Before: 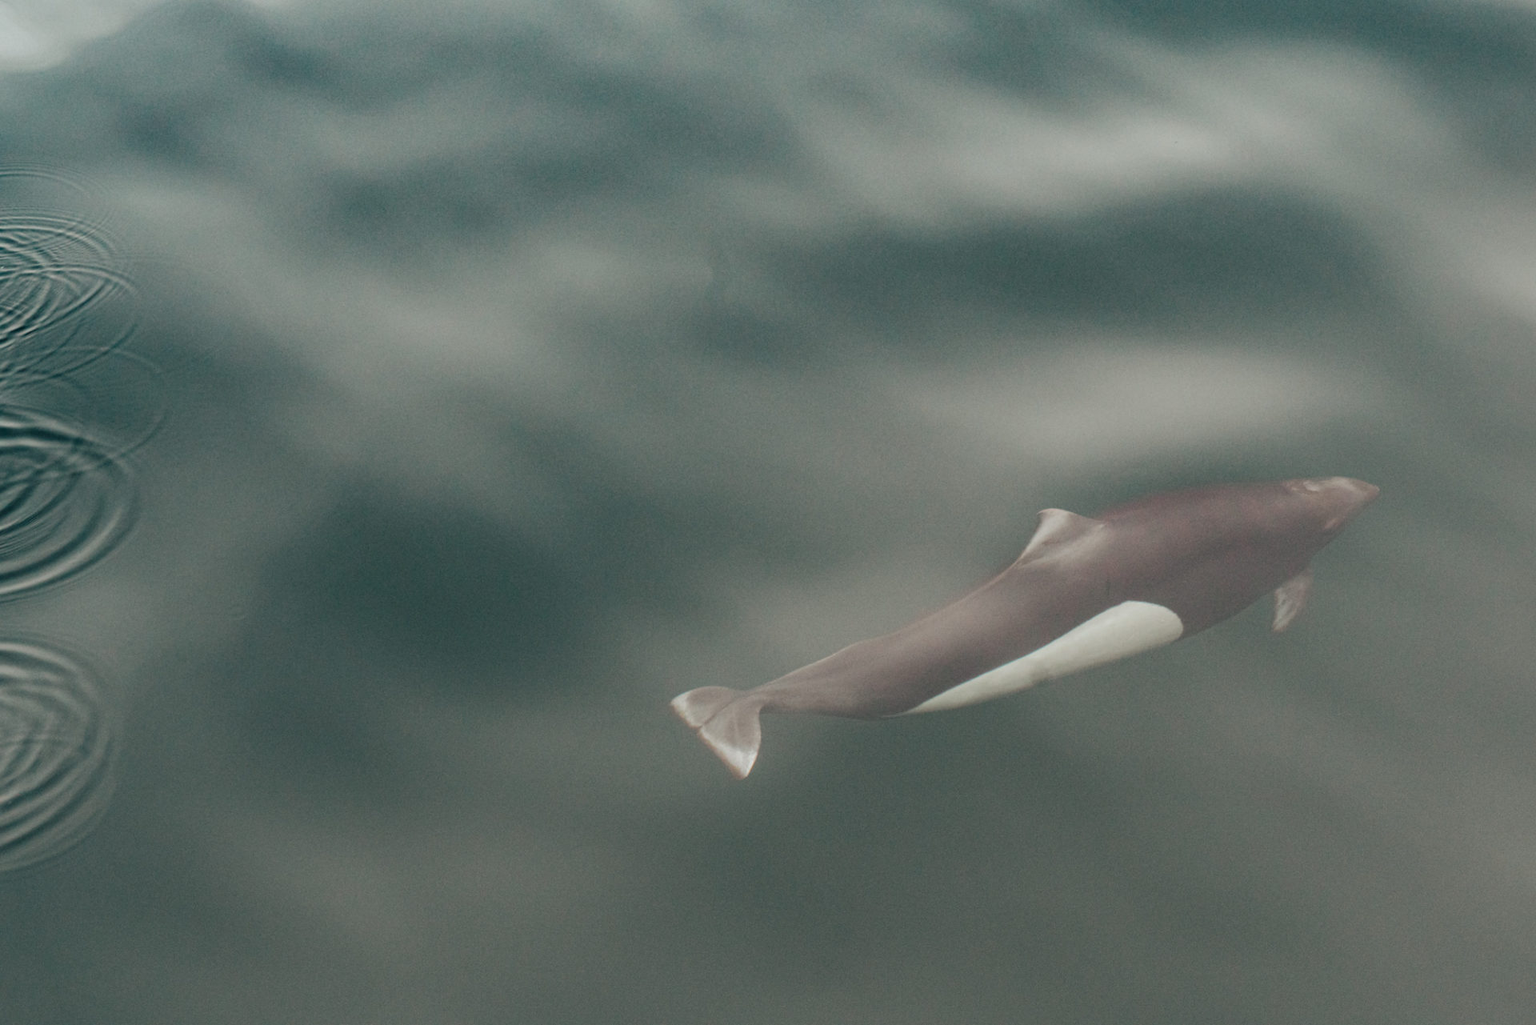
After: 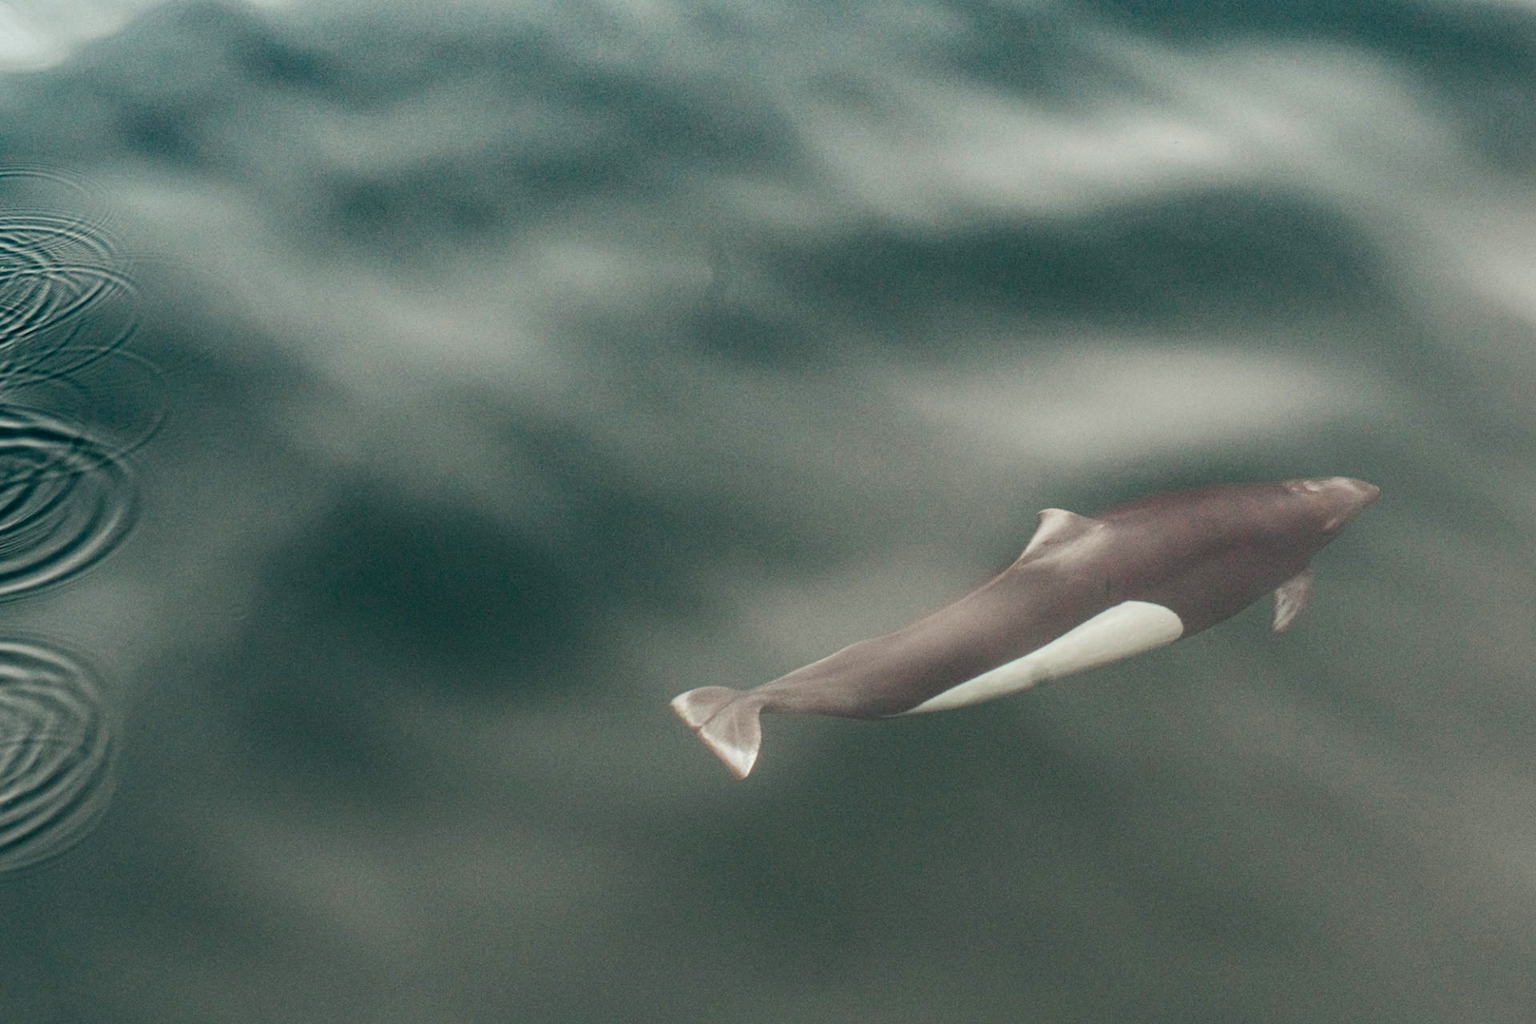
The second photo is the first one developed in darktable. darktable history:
contrast brightness saturation: contrast 0.183, saturation 0.305
local contrast: on, module defaults
